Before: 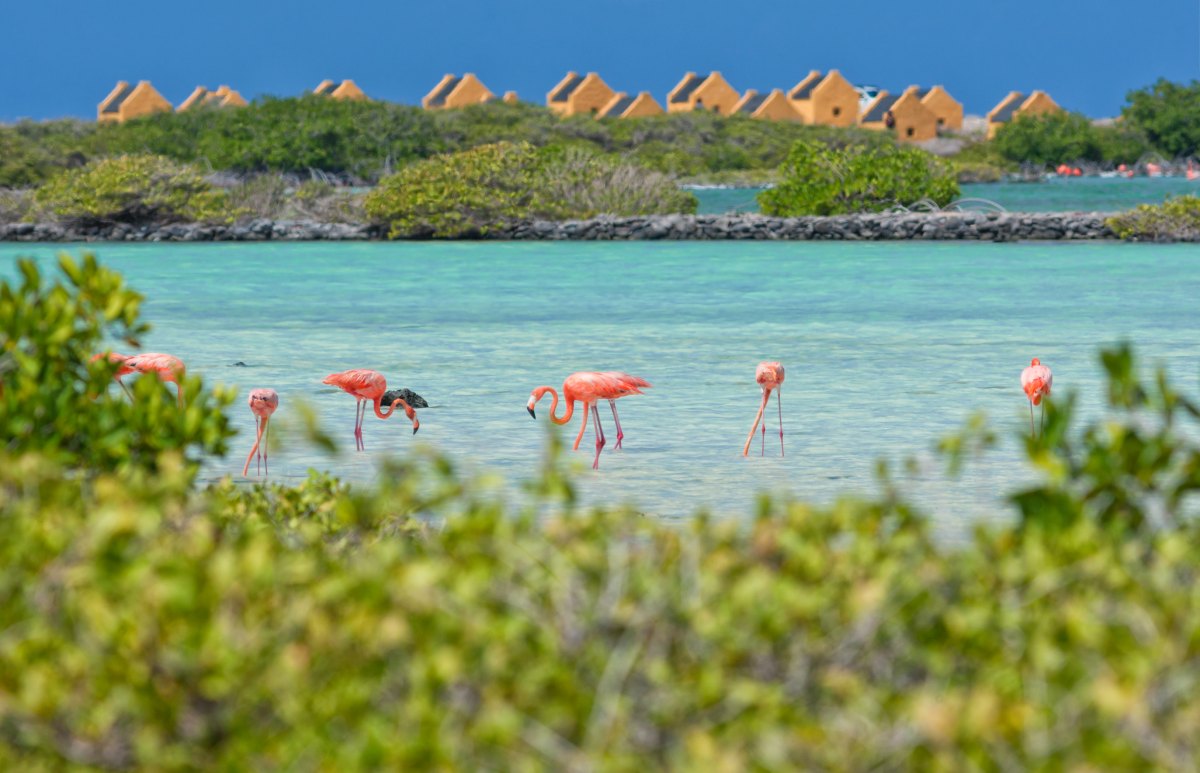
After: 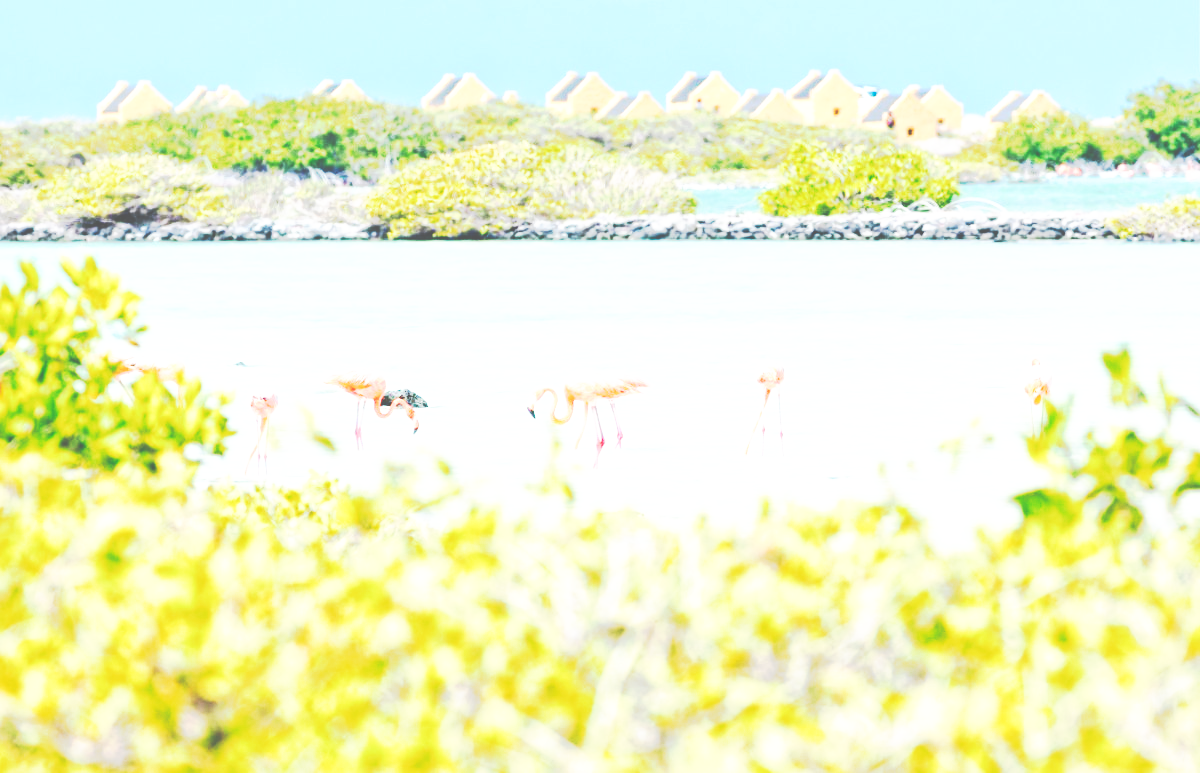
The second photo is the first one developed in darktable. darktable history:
contrast equalizer: y [[0.5 ×6], [0.5 ×6], [0.5, 0.5, 0.501, 0.545, 0.707, 0.863], [0 ×6], [0 ×6]]
tone curve: curves: ch0 [(0, 0) (0.003, 0.345) (0.011, 0.345) (0.025, 0.345) (0.044, 0.349) (0.069, 0.353) (0.1, 0.356) (0.136, 0.359) (0.177, 0.366) (0.224, 0.378) (0.277, 0.398) (0.335, 0.429) (0.399, 0.476) (0.468, 0.545) (0.543, 0.624) (0.623, 0.721) (0.709, 0.811) (0.801, 0.876) (0.898, 0.913) (1, 1)], preserve colors none
exposure: black level correction 0, exposure 1.3 EV, compensate highlight preservation false
base curve: curves: ch0 [(0, 0) (0.007, 0.004) (0.027, 0.03) (0.046, 0.07) (0.207, 0.54) (0.442, 0.872) (0.673, 0.972) (1, 1)], preserve colors none
